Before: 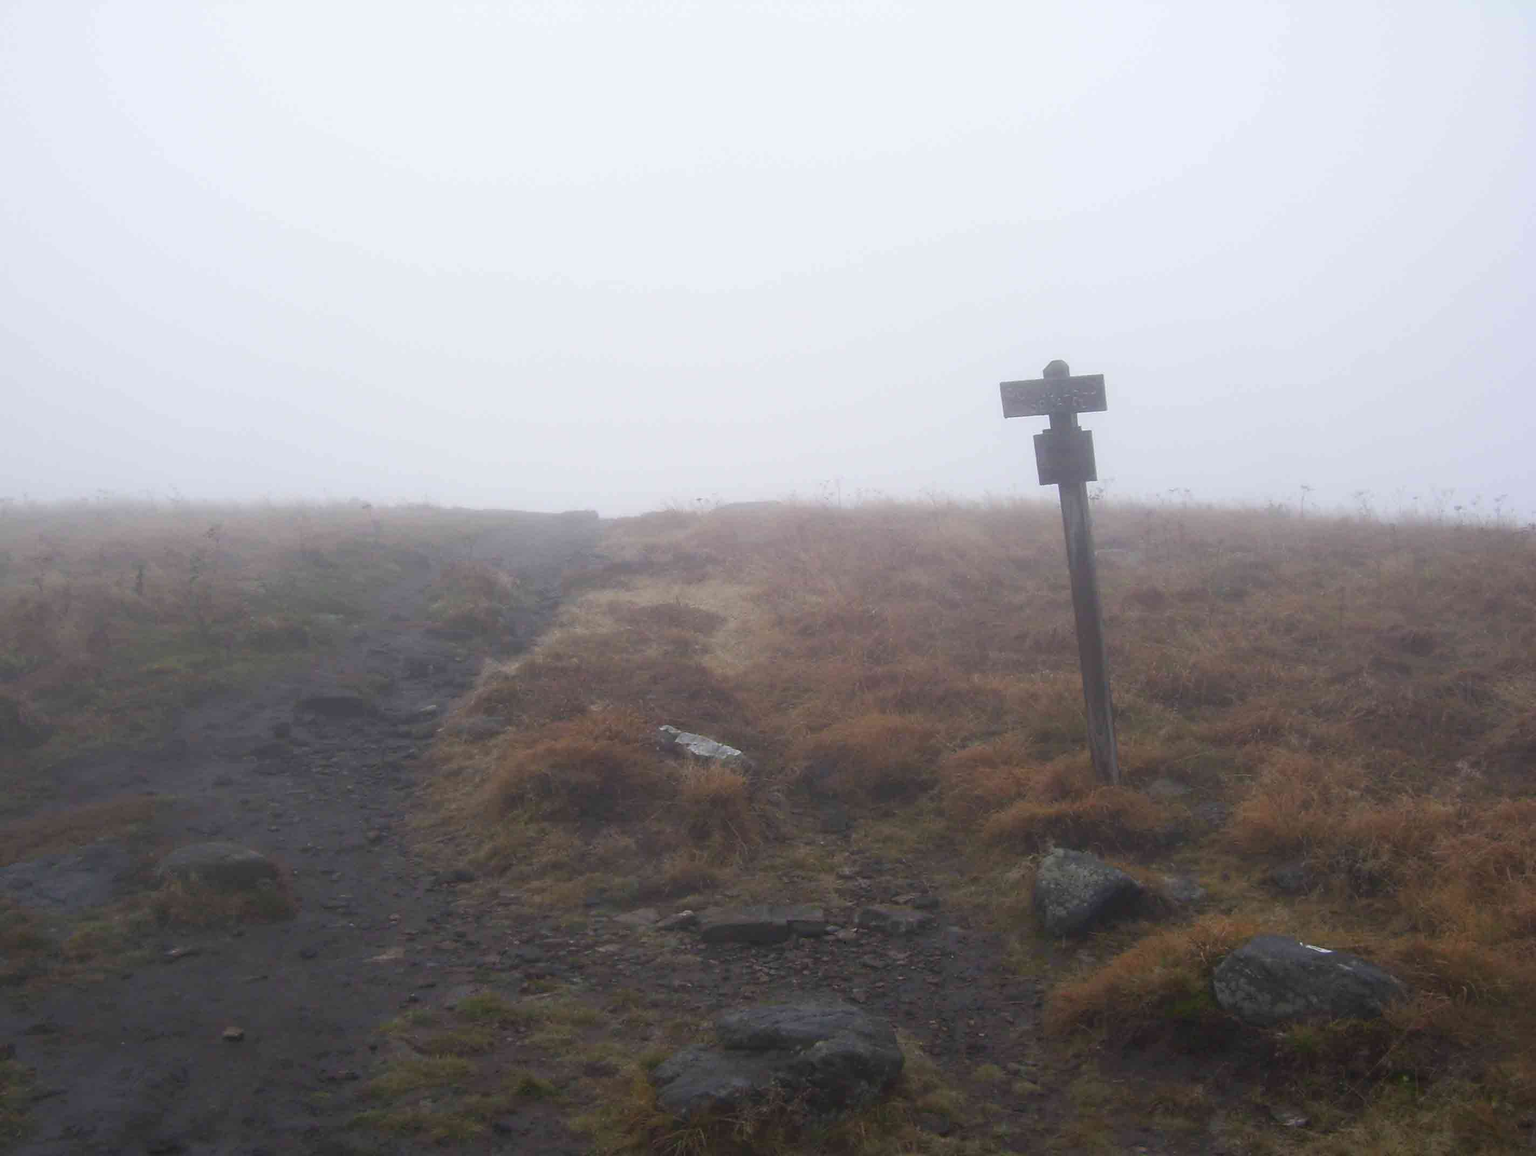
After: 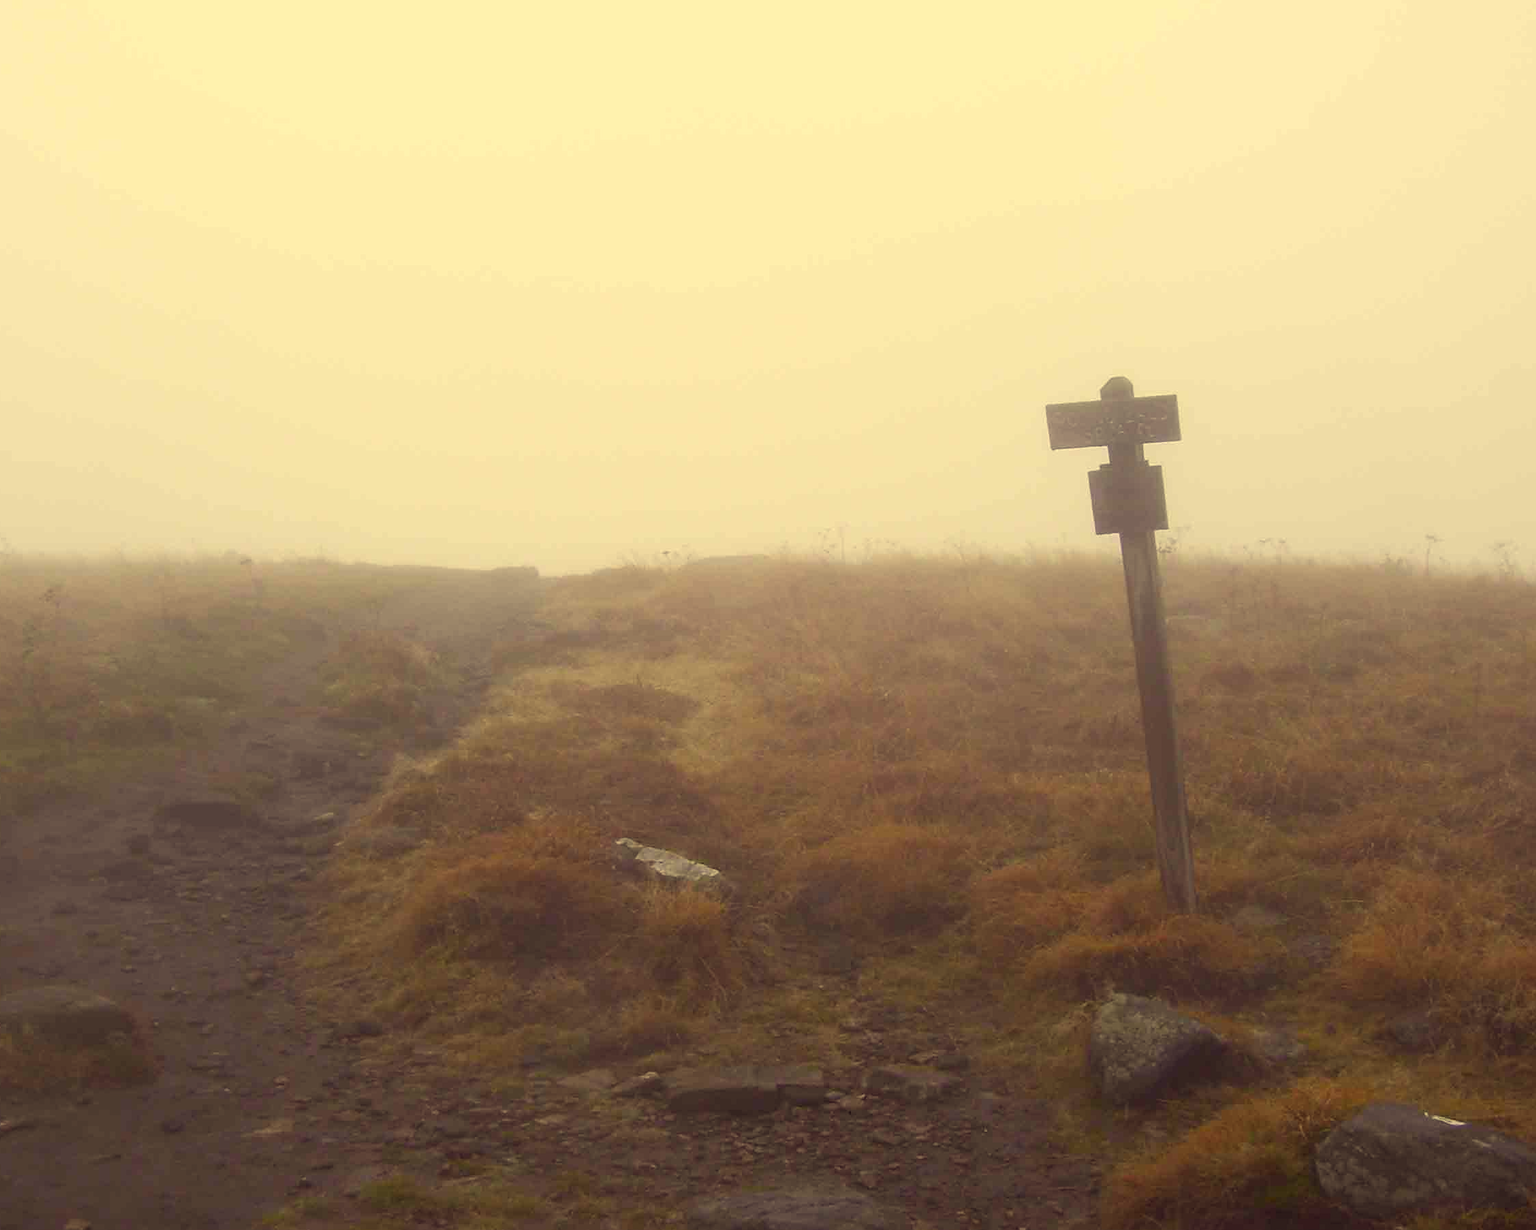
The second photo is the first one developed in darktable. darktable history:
color correction: highlights a* -0.482, highlights b* 40, shadows a* 9.8, shadows b* -0.161
crop: left 11.225%, top 5.381%, right 9.565%, bottom 10.314%
